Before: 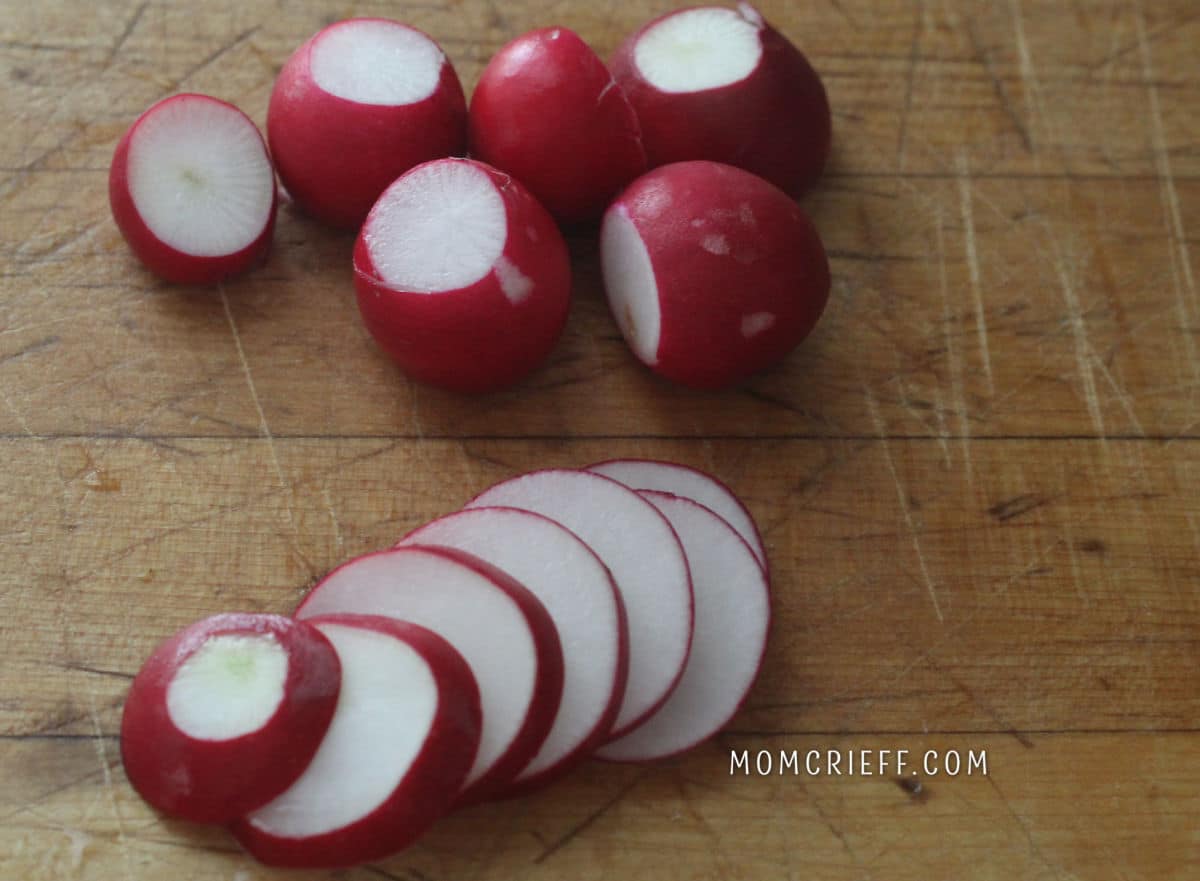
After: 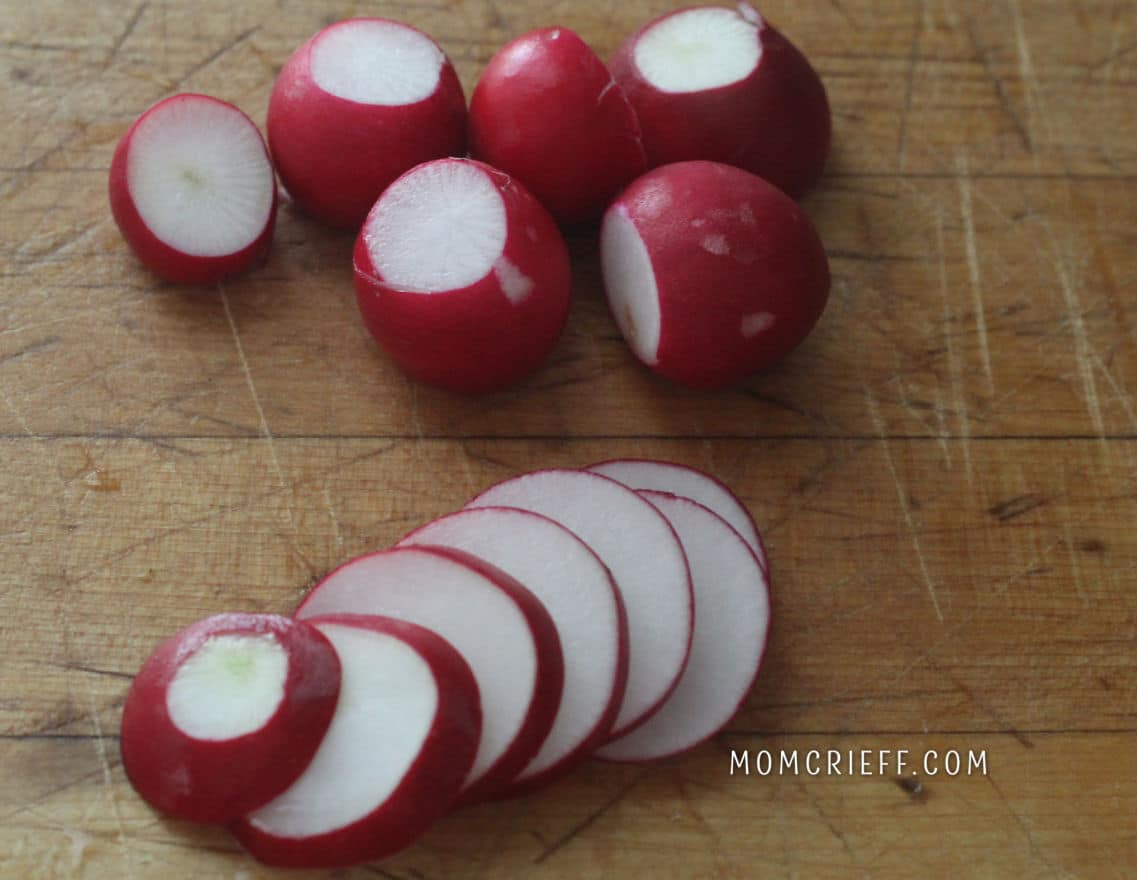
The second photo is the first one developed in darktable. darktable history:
crop and rotate: left 0%, right 5.217%
